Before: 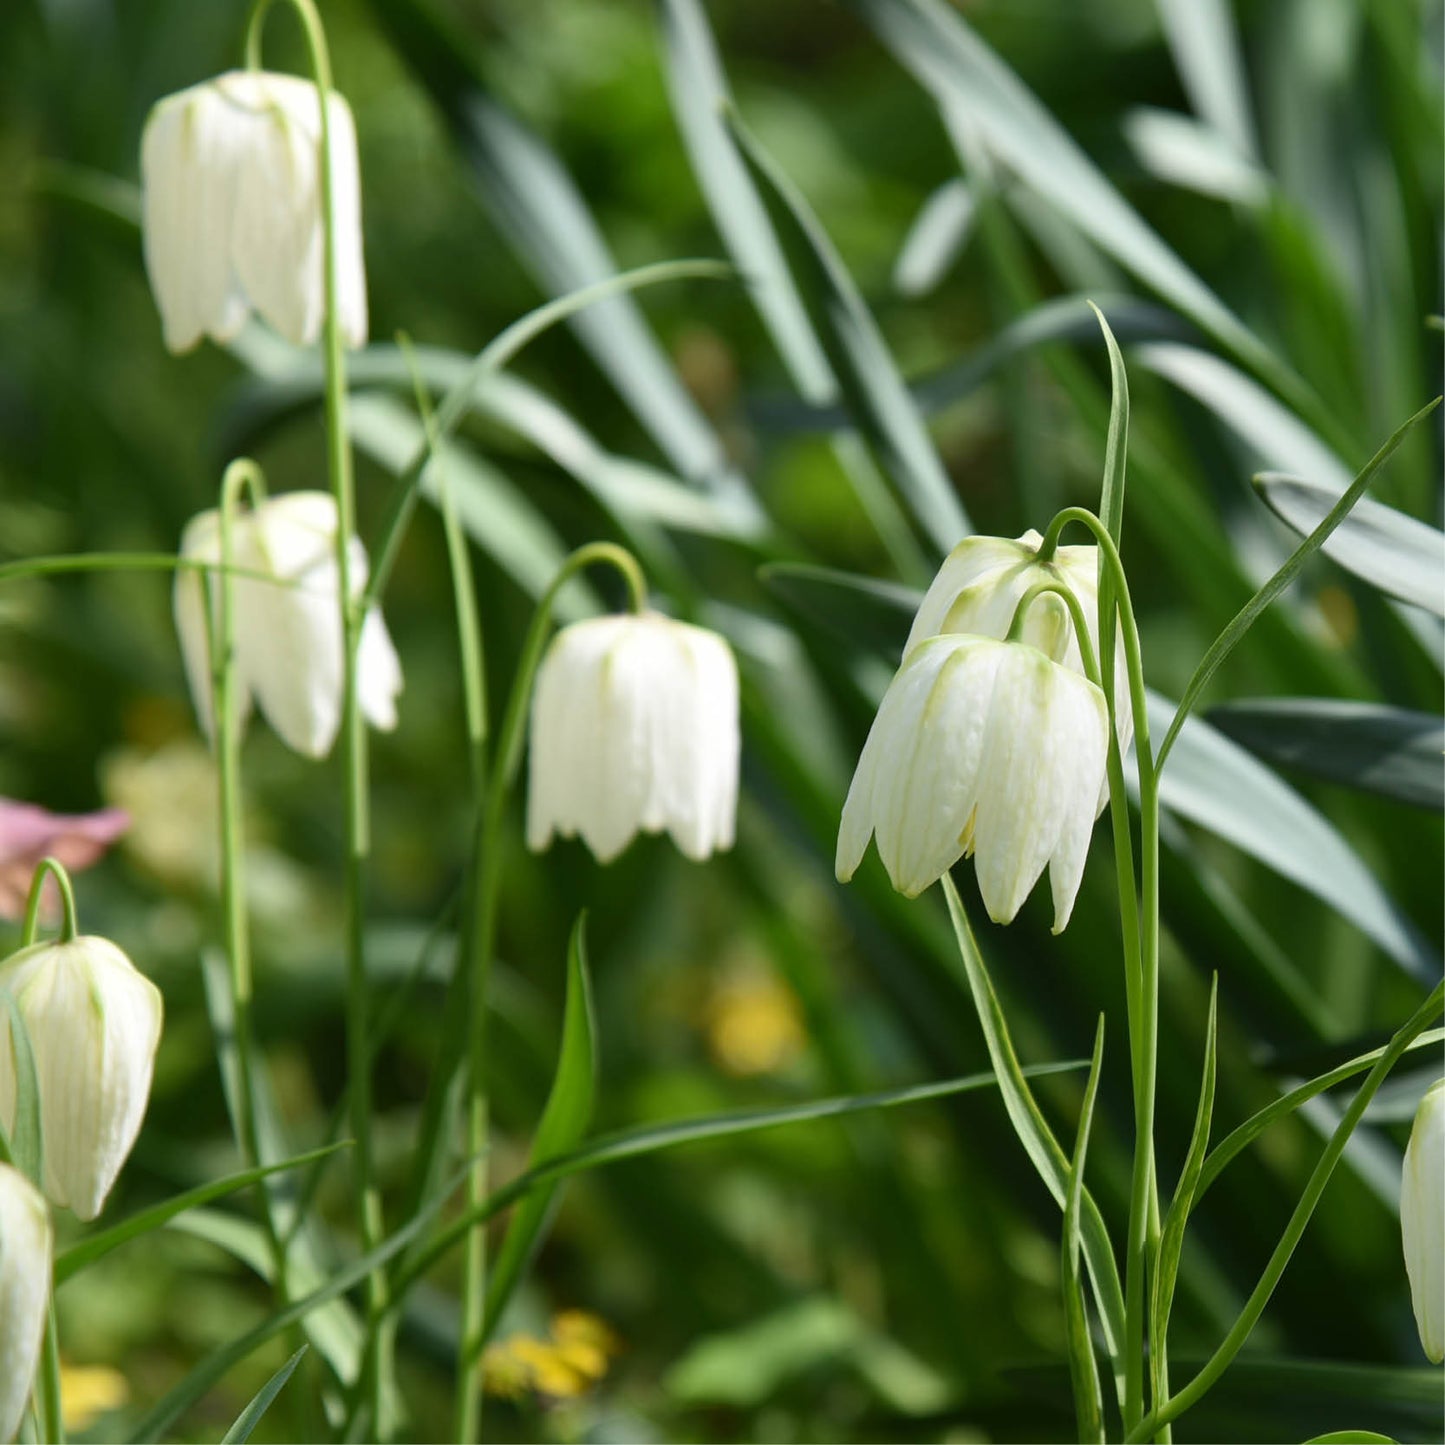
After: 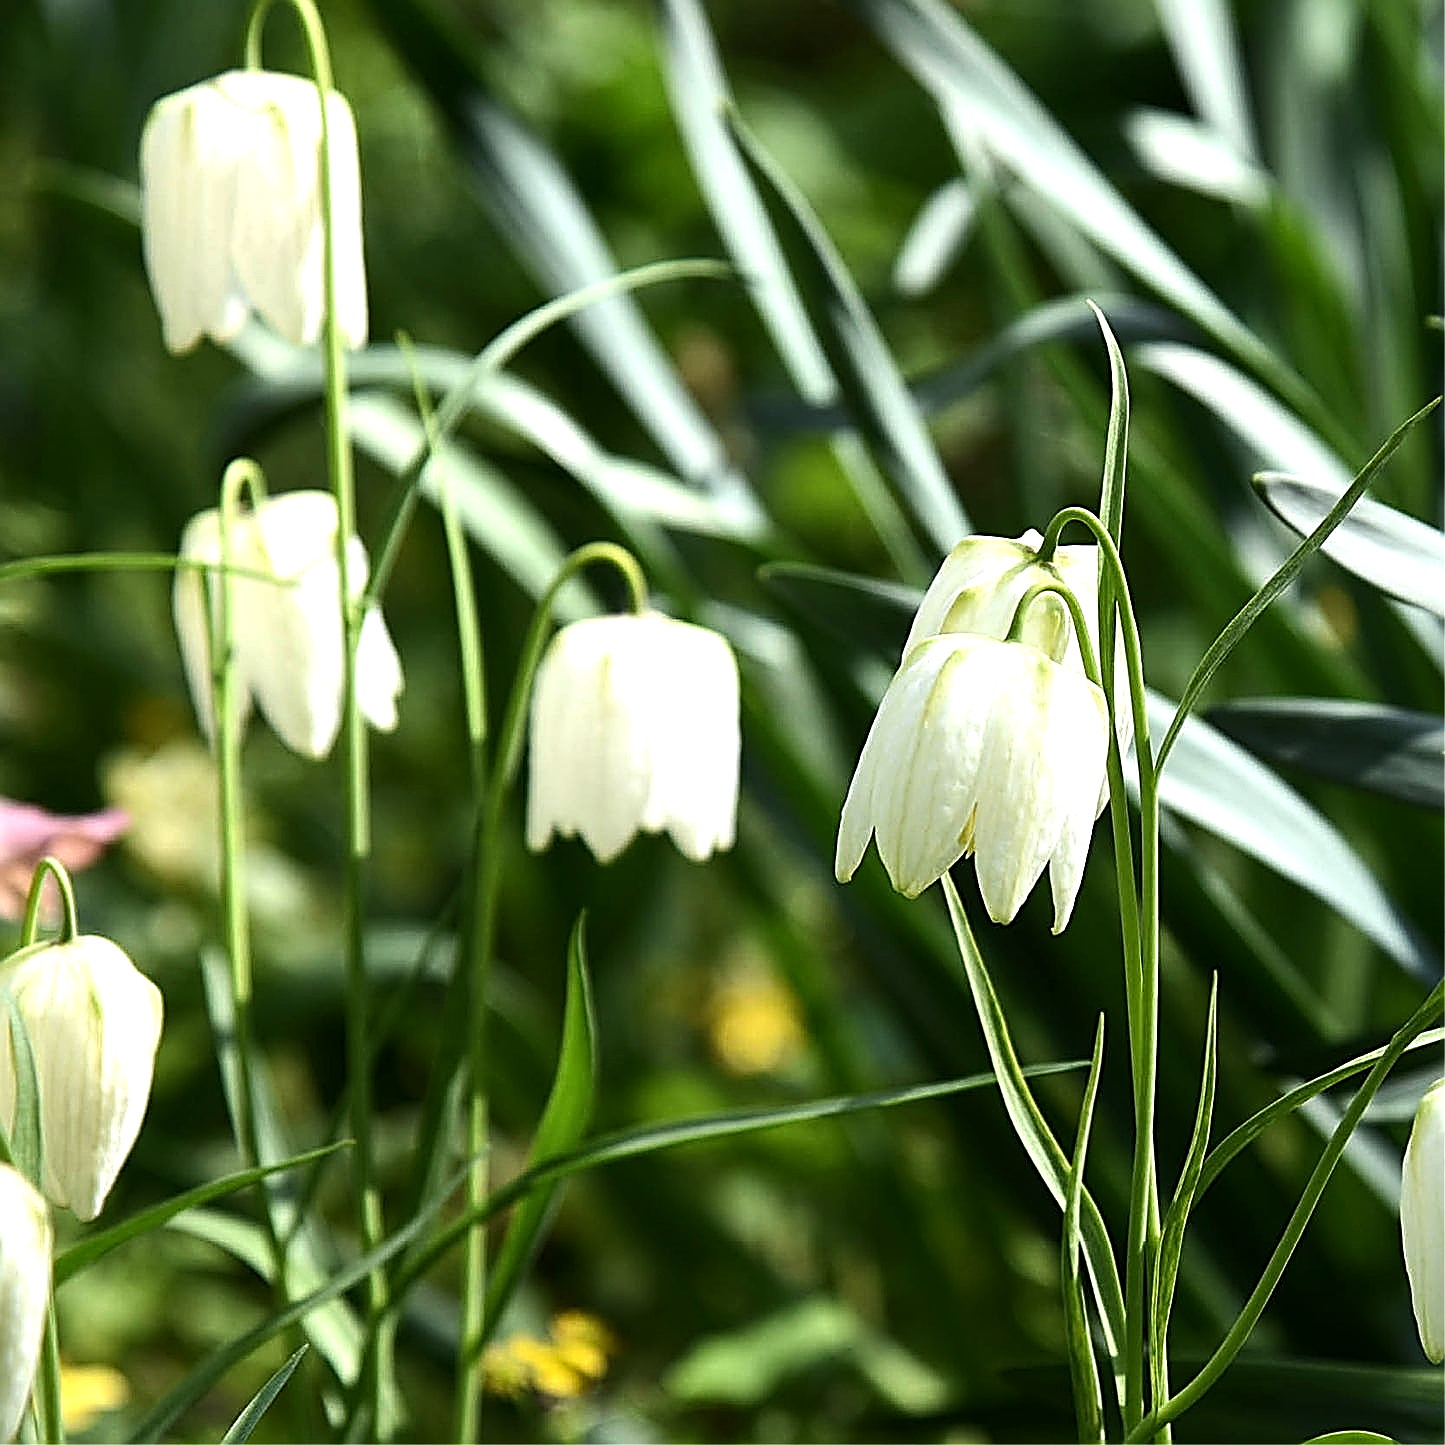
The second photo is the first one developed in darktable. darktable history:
sharpen: amount 1.861
local contrast: highlights 100%, shadows 100%, detail 120%, midtone range 0.2
tone equalizer: -8 EV -0.75 EV, -7 EV -0.7 EV, -6 EV -0.6 EV, -5 EV -0.4 EV, -3 EV 0.4 EV, -2 EV 0.6 EV, -1 EV 0.7 EV, +0 EV 0.75 EV, edges refinement/feathering 500, mask exposure compensation -1.57 EV, preserve details no
white balance: emerald 1
